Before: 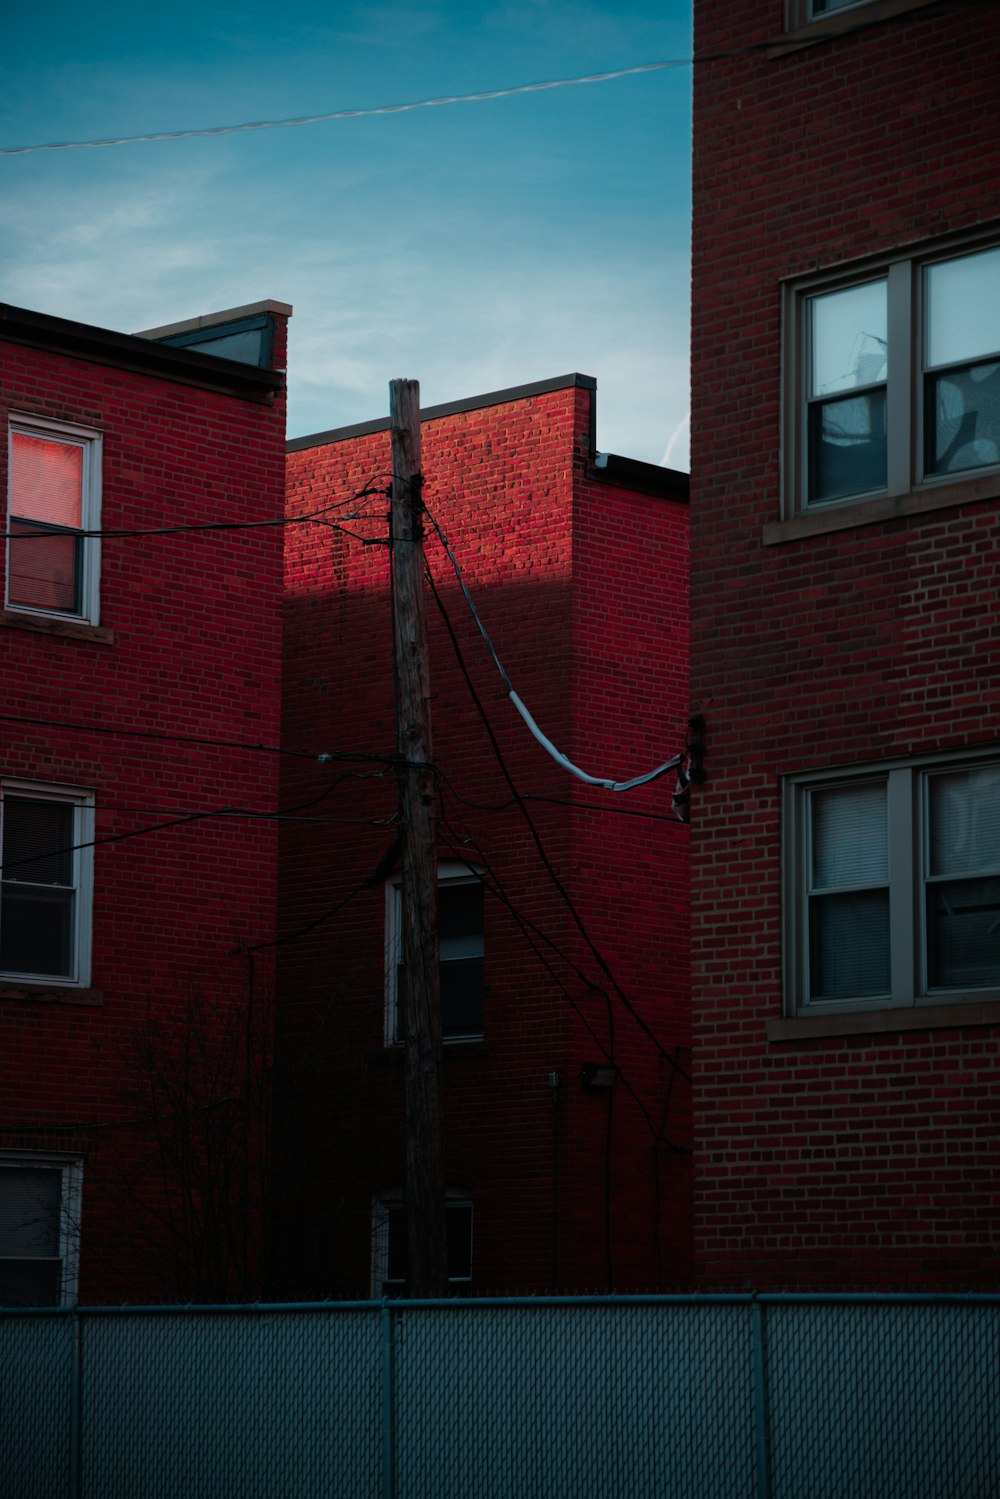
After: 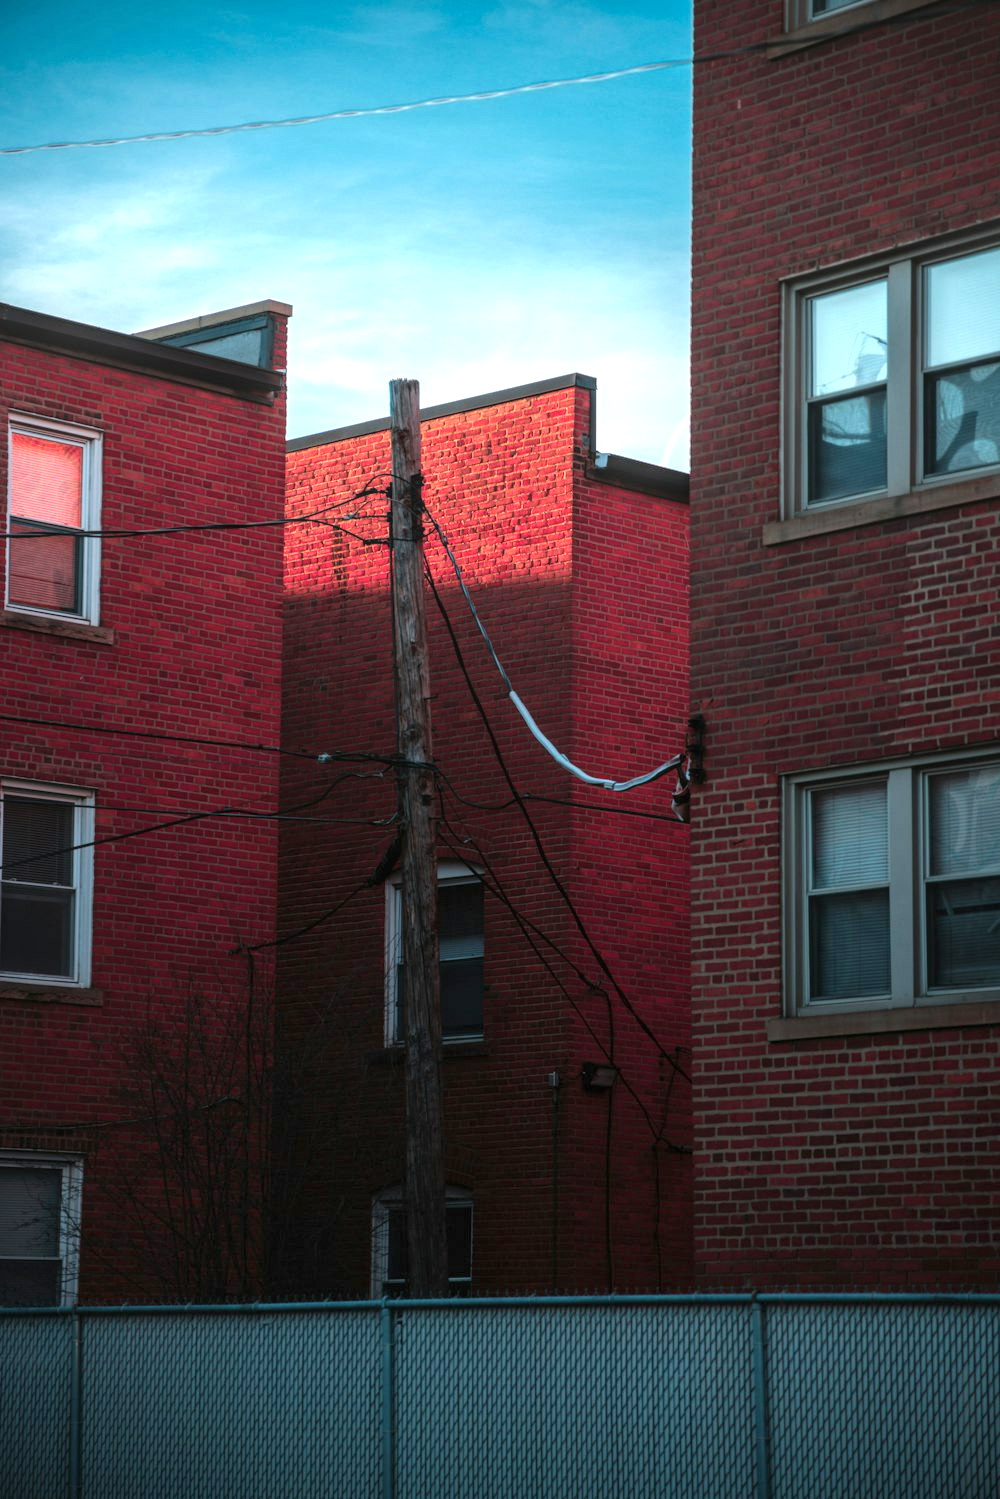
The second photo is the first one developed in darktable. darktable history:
local contrast: highlights 5%, shadows 3%, detail 133%
exposure: black level correction -0.002, exposure 1.338 EV, compensate highlight preservation false
